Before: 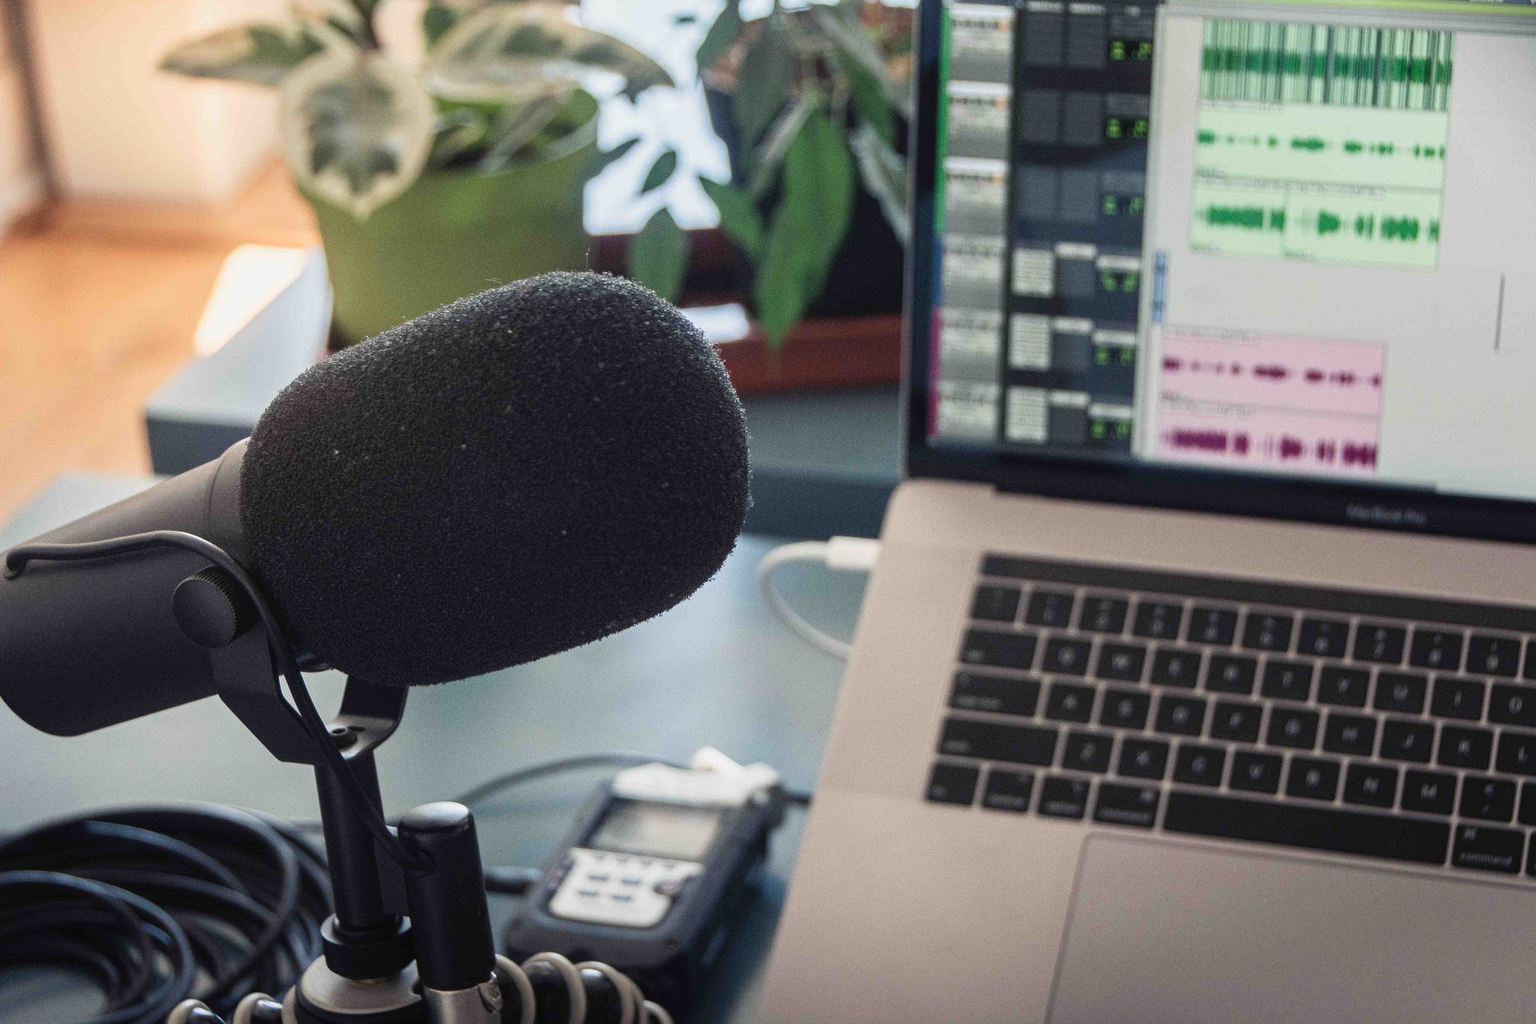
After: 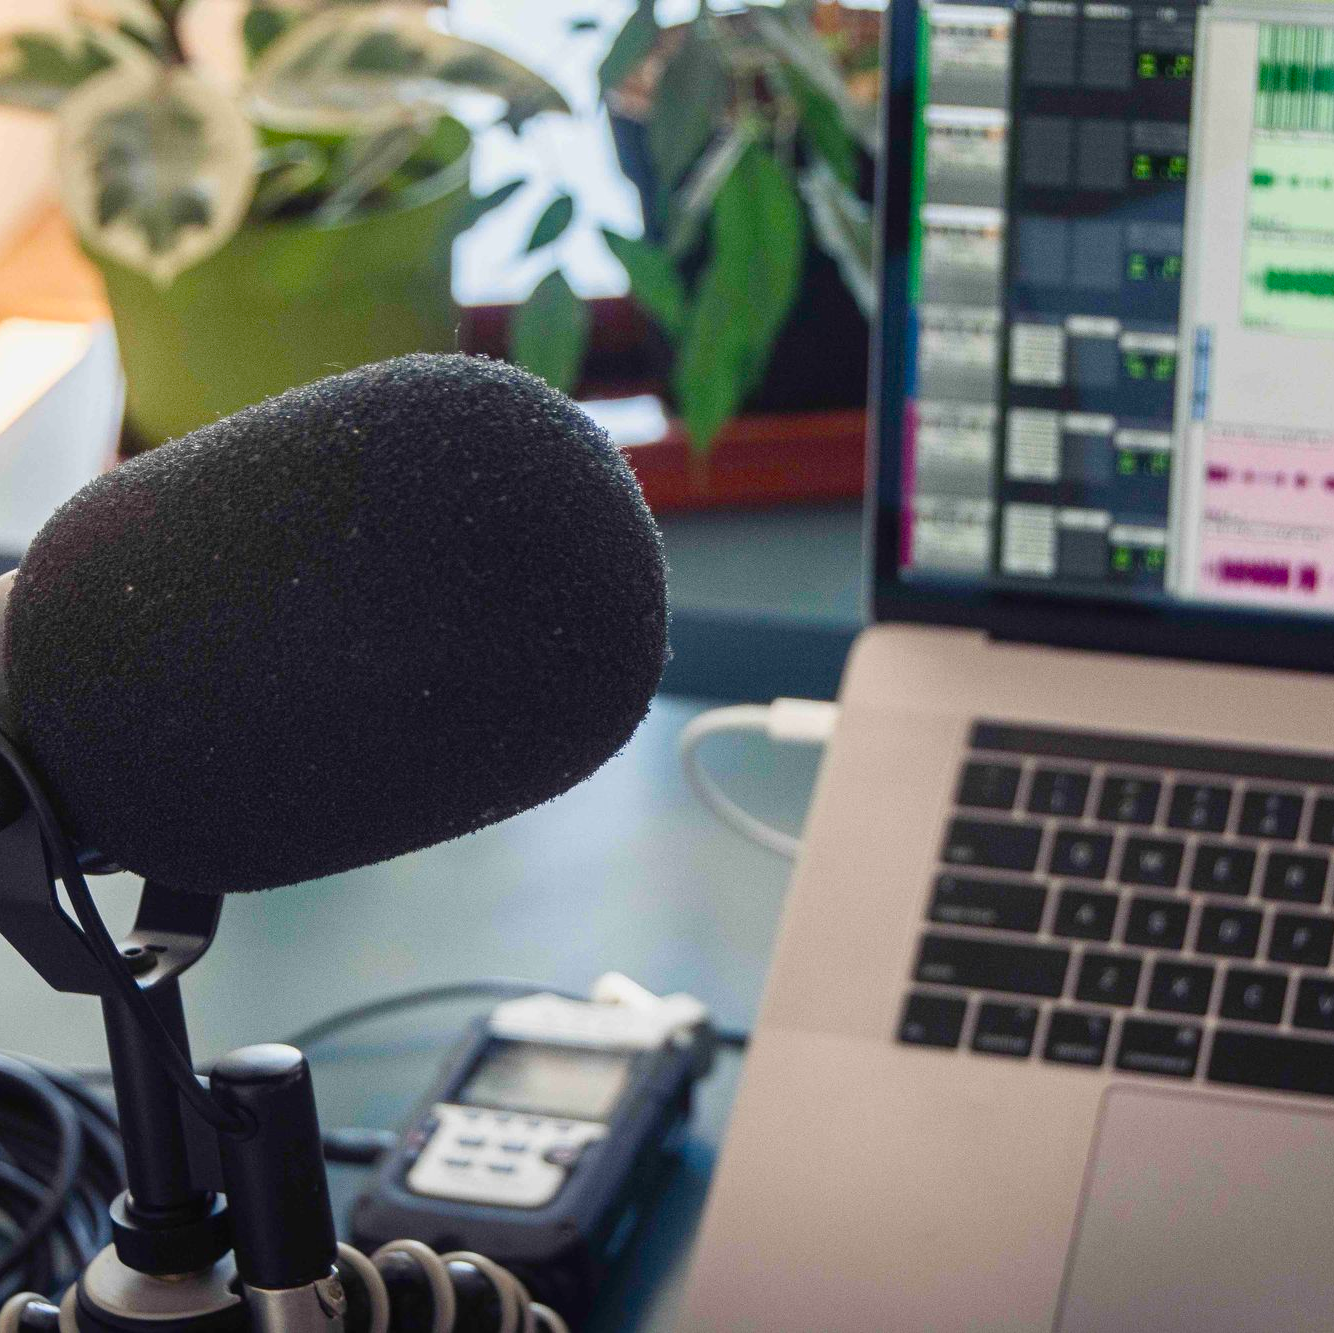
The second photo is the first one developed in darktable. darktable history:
color balance rgb: perceptual saturation grading › global saturation 20%, perceptual saturation grading › highlights 2.68%, perceptual saturation grading › shadows 50%
crop and rotate: left 15.446%, right 17.836%
